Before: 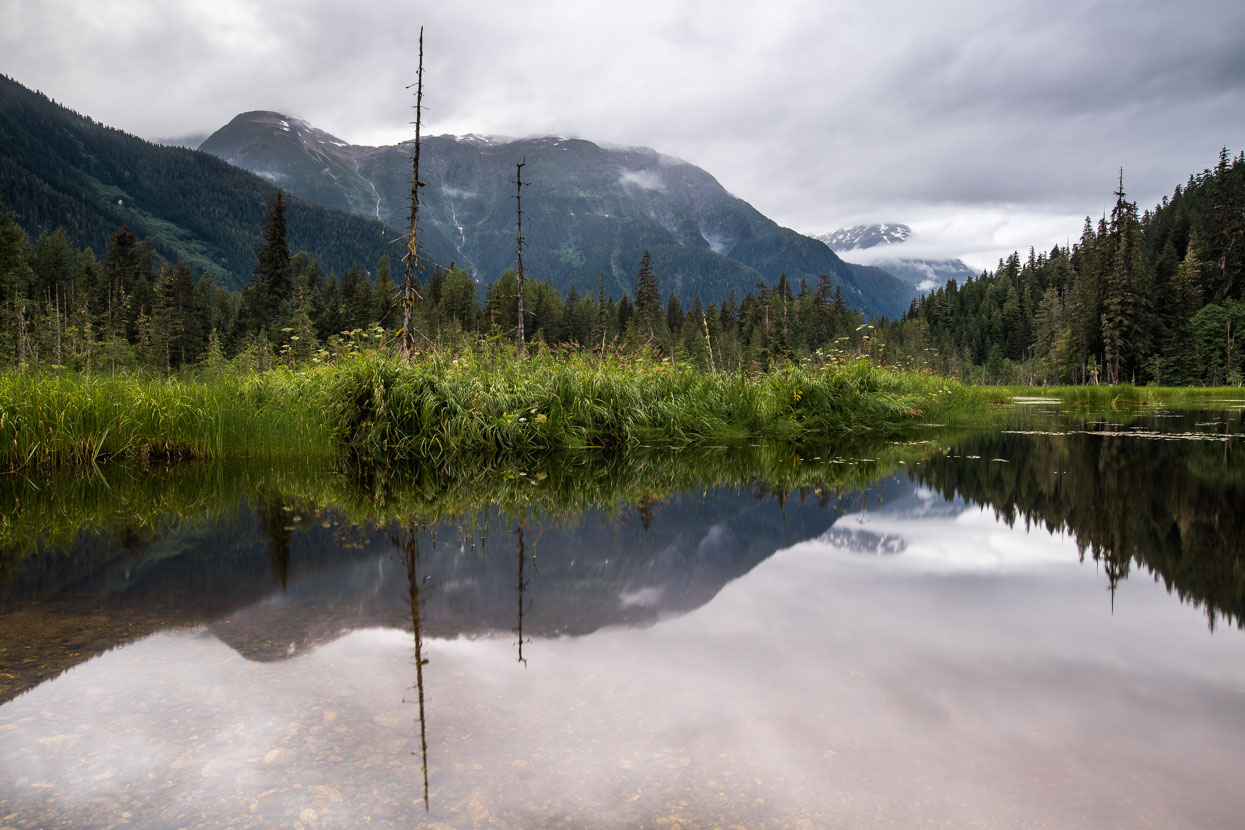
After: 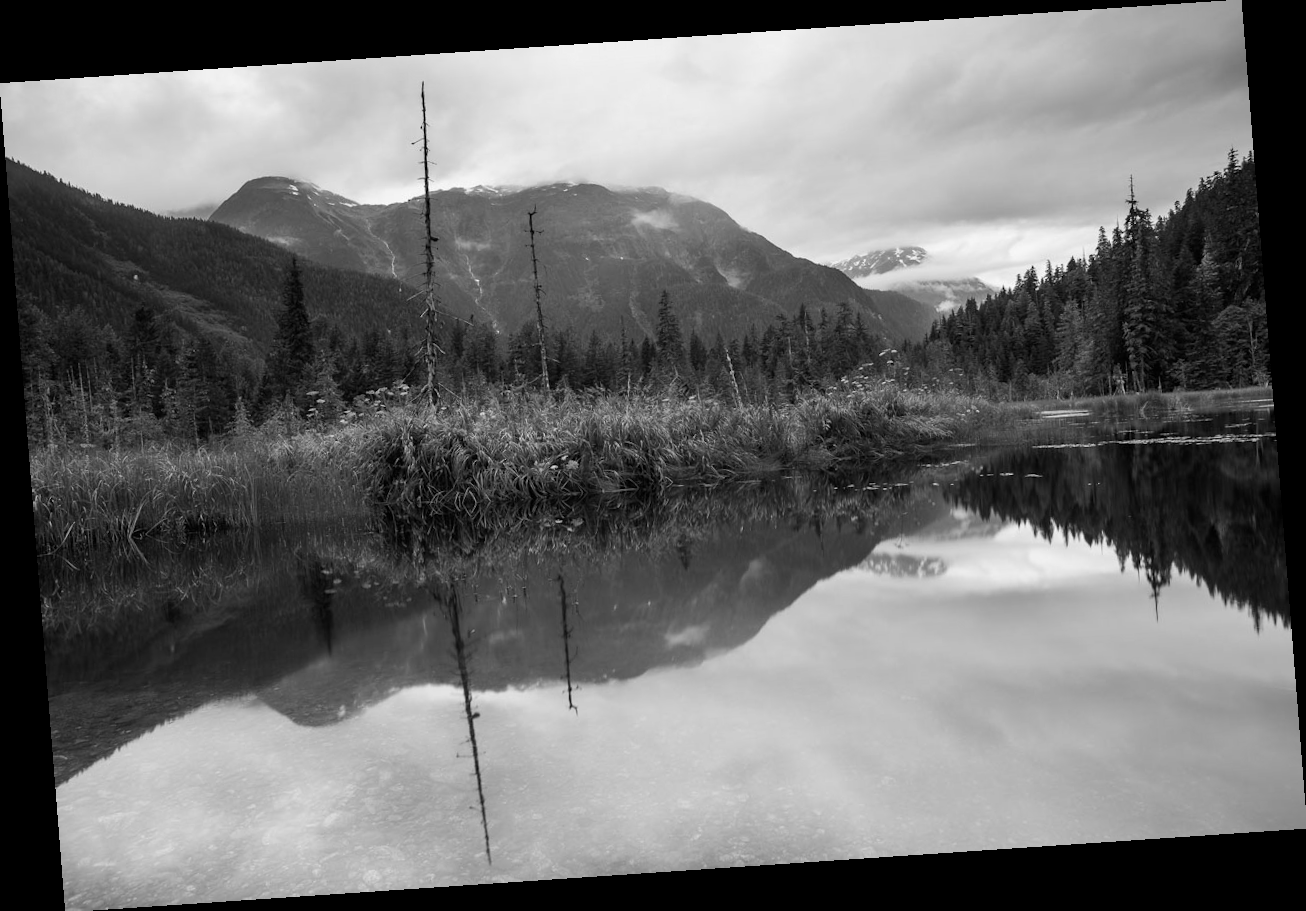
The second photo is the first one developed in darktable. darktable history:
velvia: on, module defaults
color calibration: output gray [0.267, 0.423, 0.261, 0], illuminant same as pipeline (D50), adaptation none (bypass)
rotate and perspective: rotation -4.2°, shear 0.006, automatic cropping off
exposure: compensate highlight preservation false
